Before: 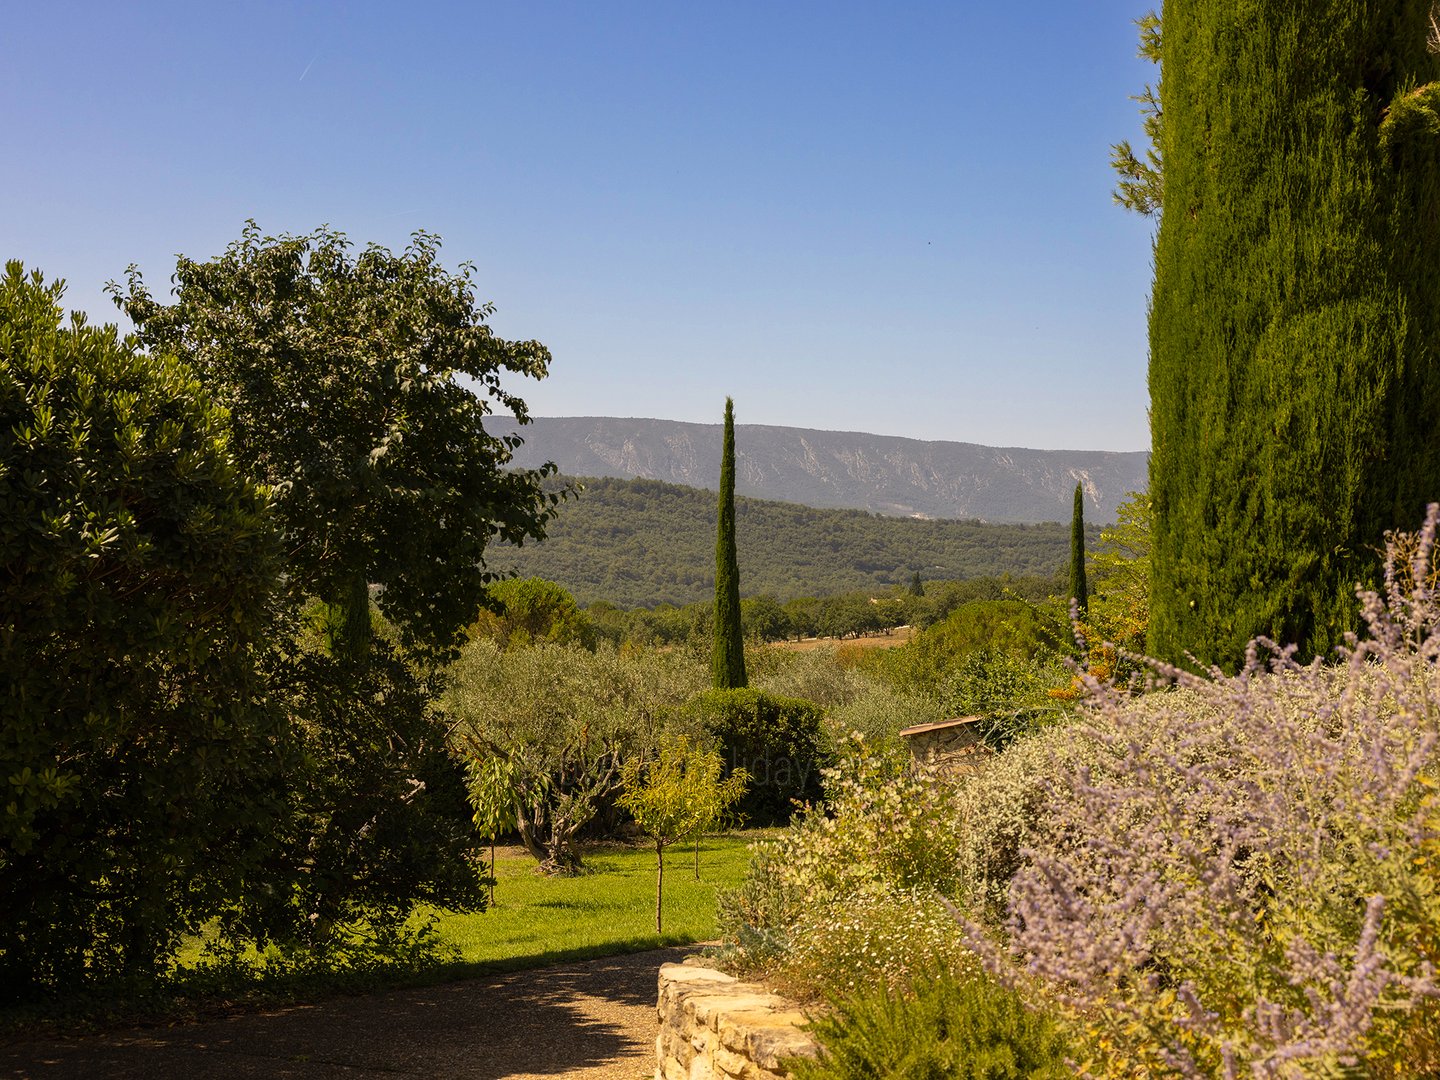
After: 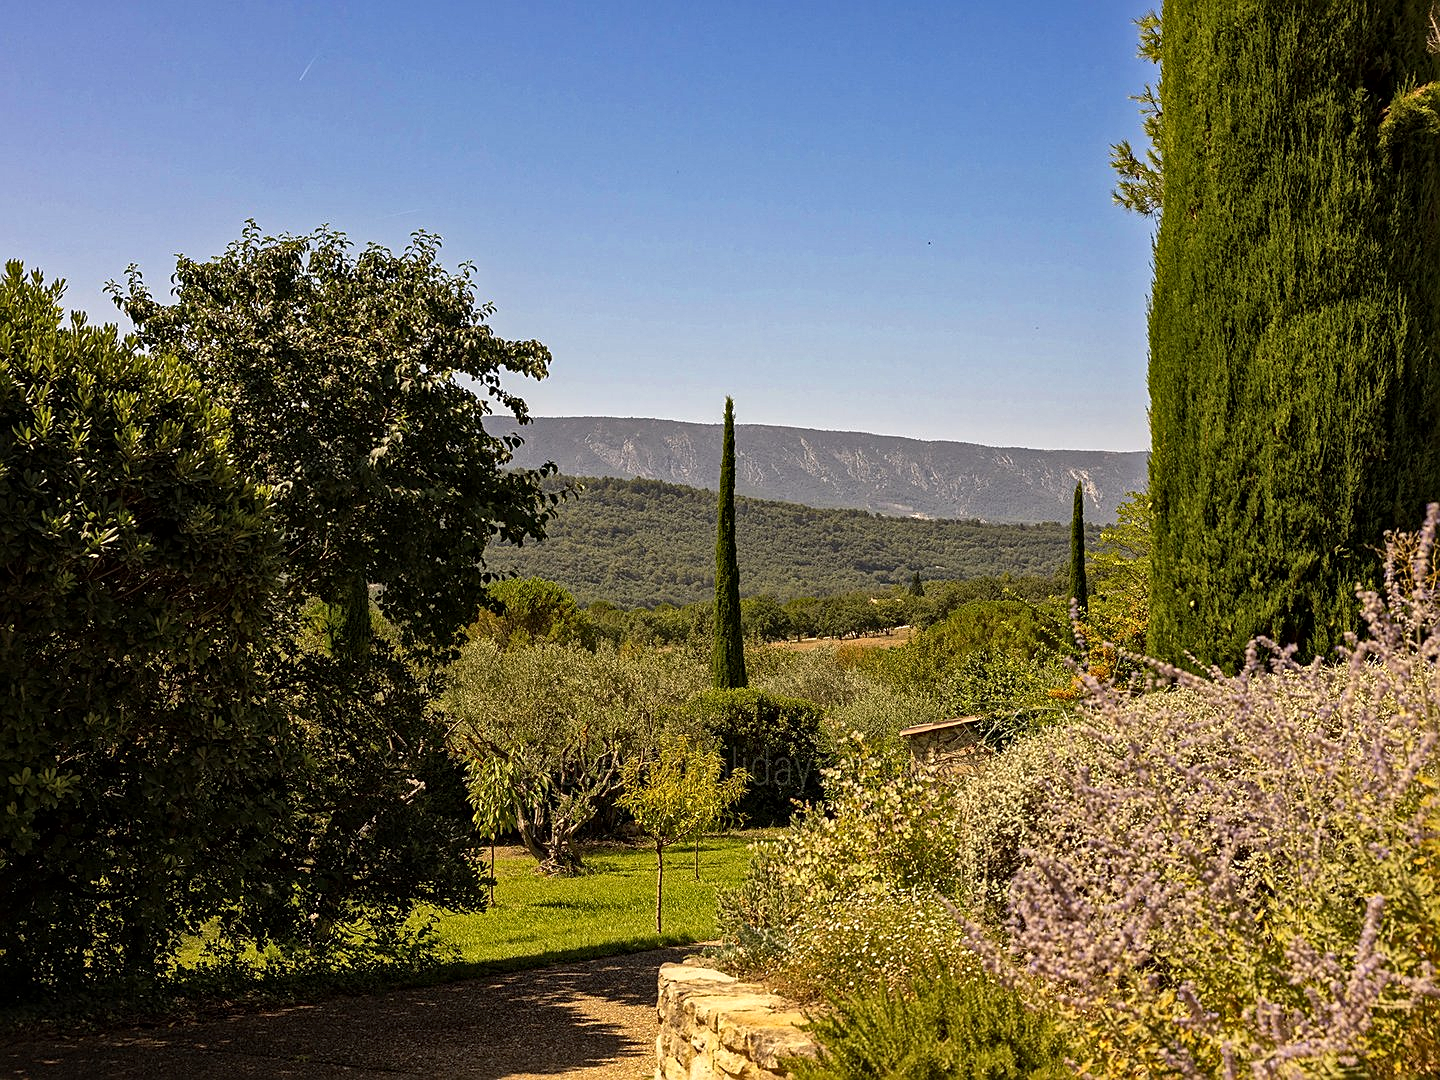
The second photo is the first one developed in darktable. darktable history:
local contrast: mode bilateral grid, contrast 20, coarseness 20, detail 150%, midtone range 0.2
sharpen: on, module defaults
haze removal: compatibility mode true, adaptive false
